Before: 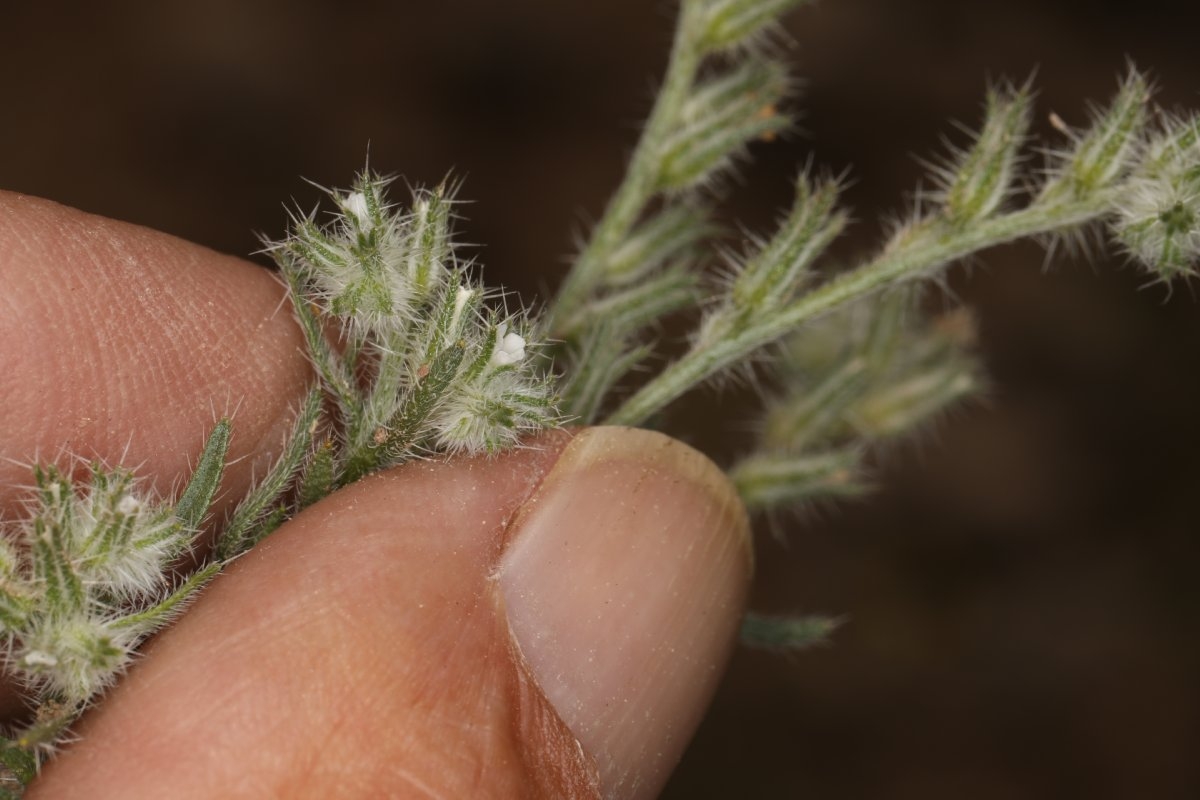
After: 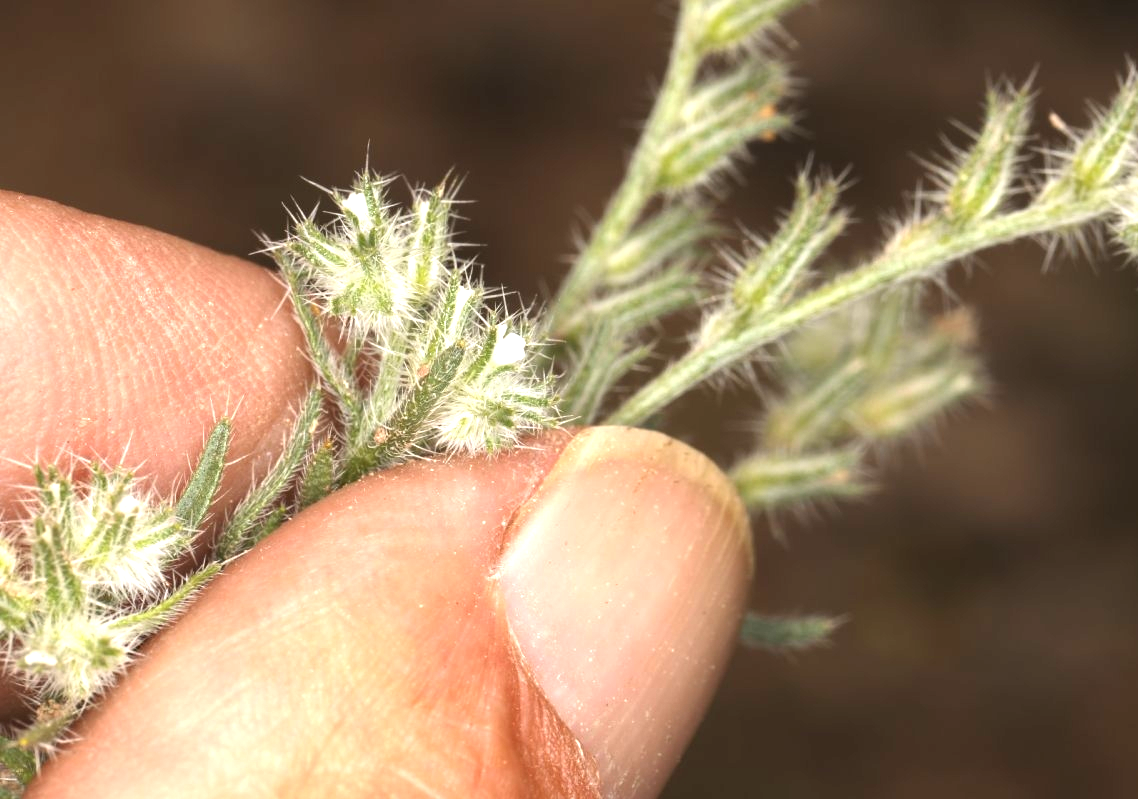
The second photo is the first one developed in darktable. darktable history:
crop and rotate: right 5.167%
exposure: black level correction 0, exposure 1.625 EV, compensate exposure bias true, compensate highlight preservation false
